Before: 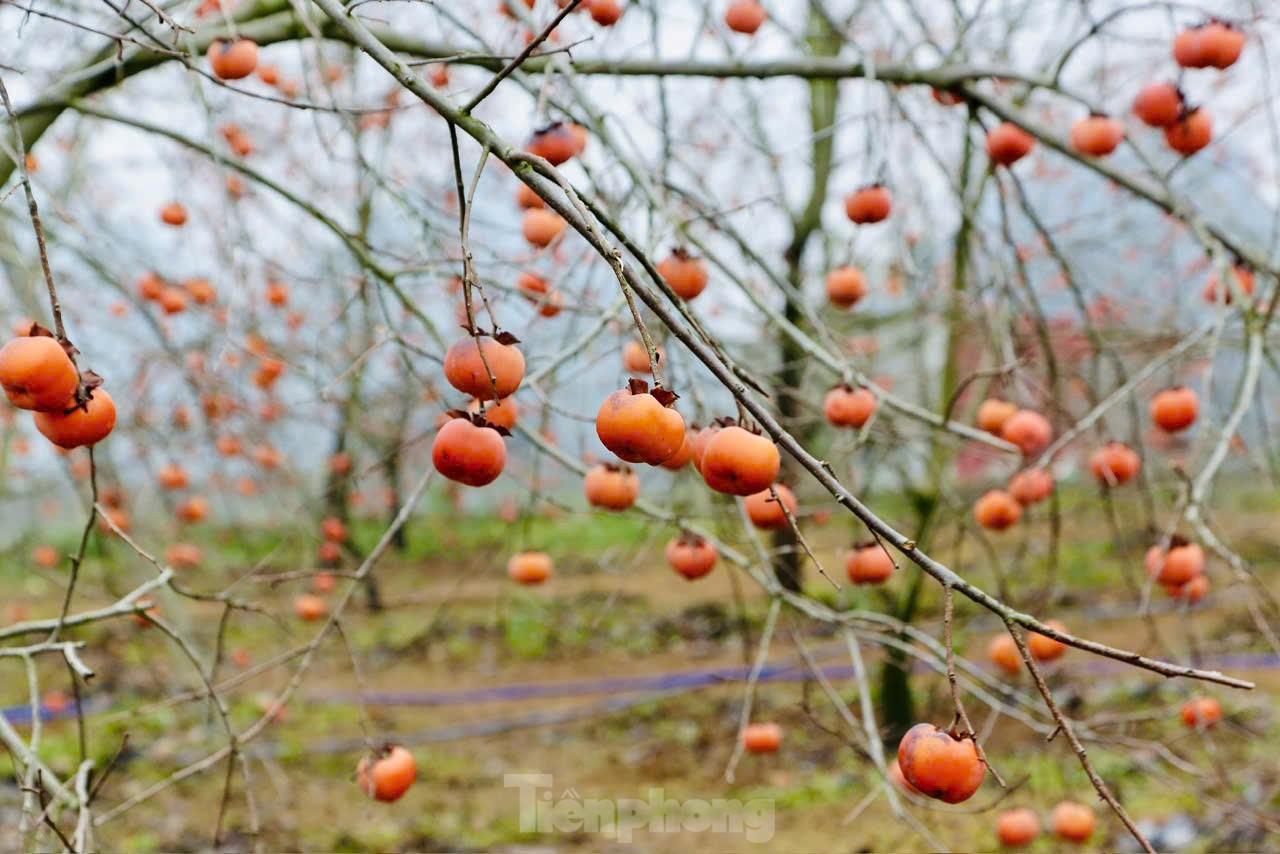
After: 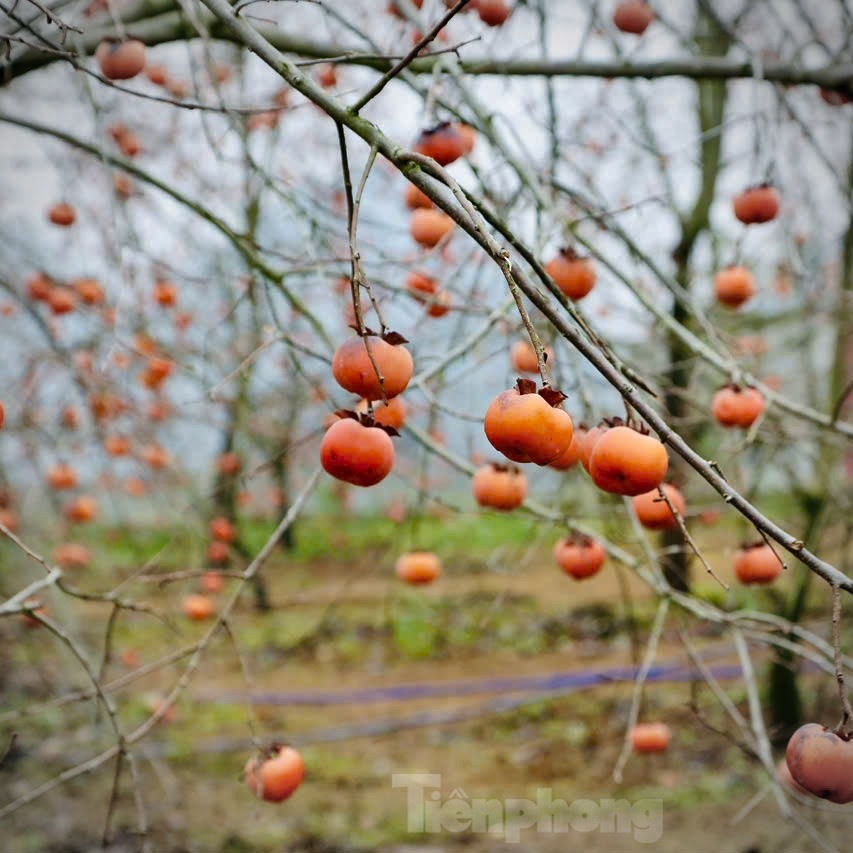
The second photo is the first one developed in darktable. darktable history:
crop and rotate: left 8.786%, right 24.548%
shadows and highlights: shadows 60, soften with gaussian
vignetting: on, module defaults
